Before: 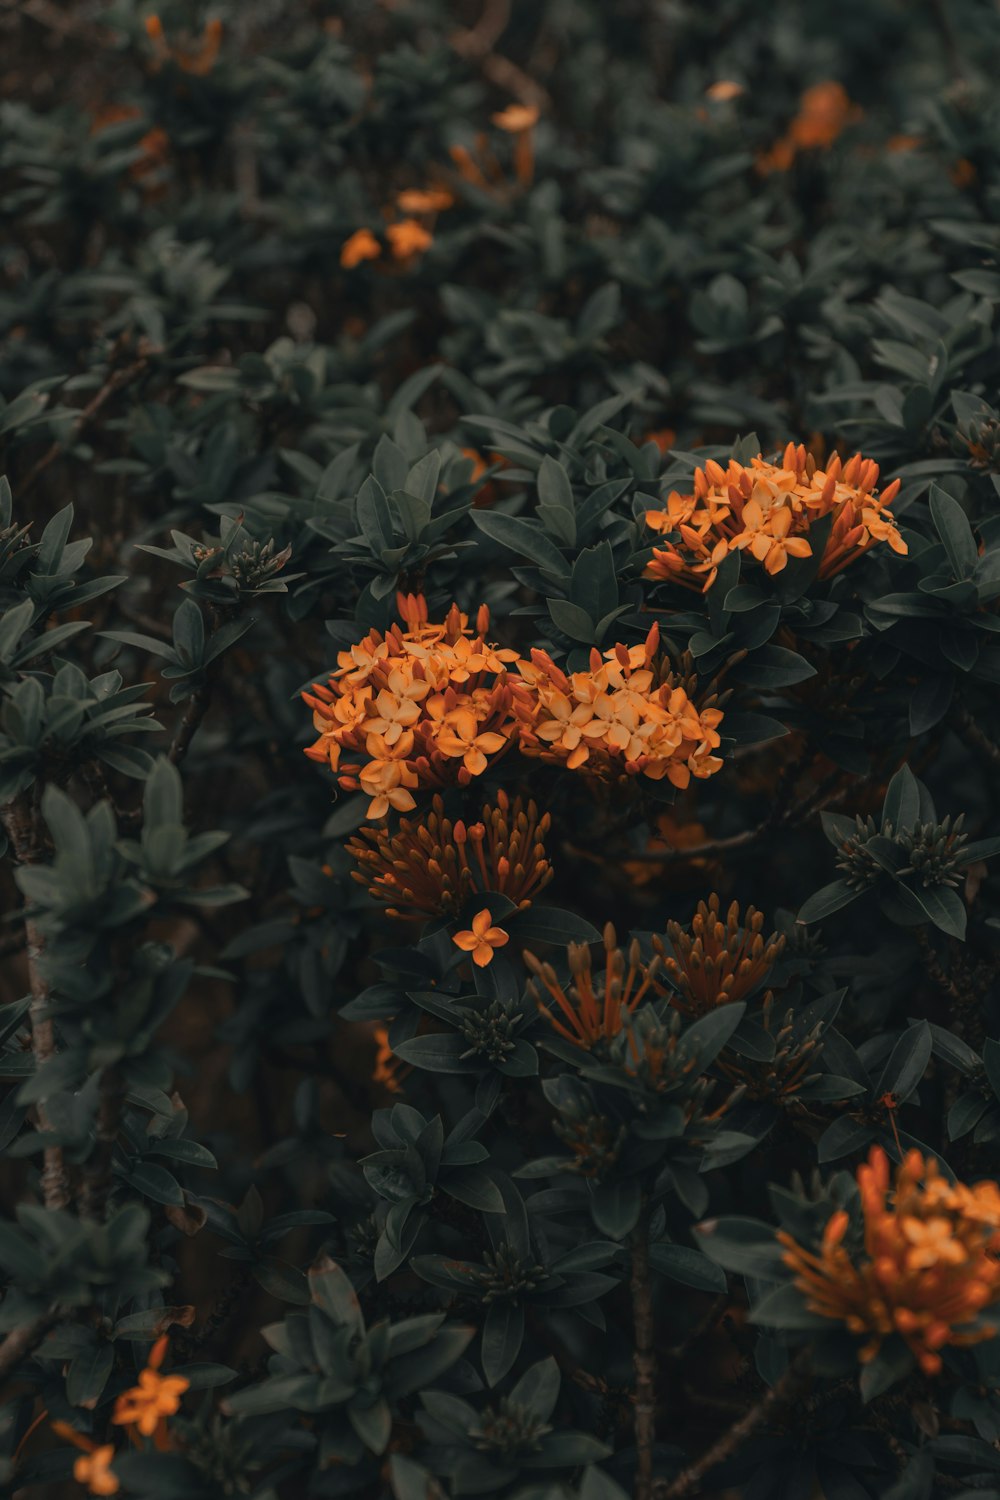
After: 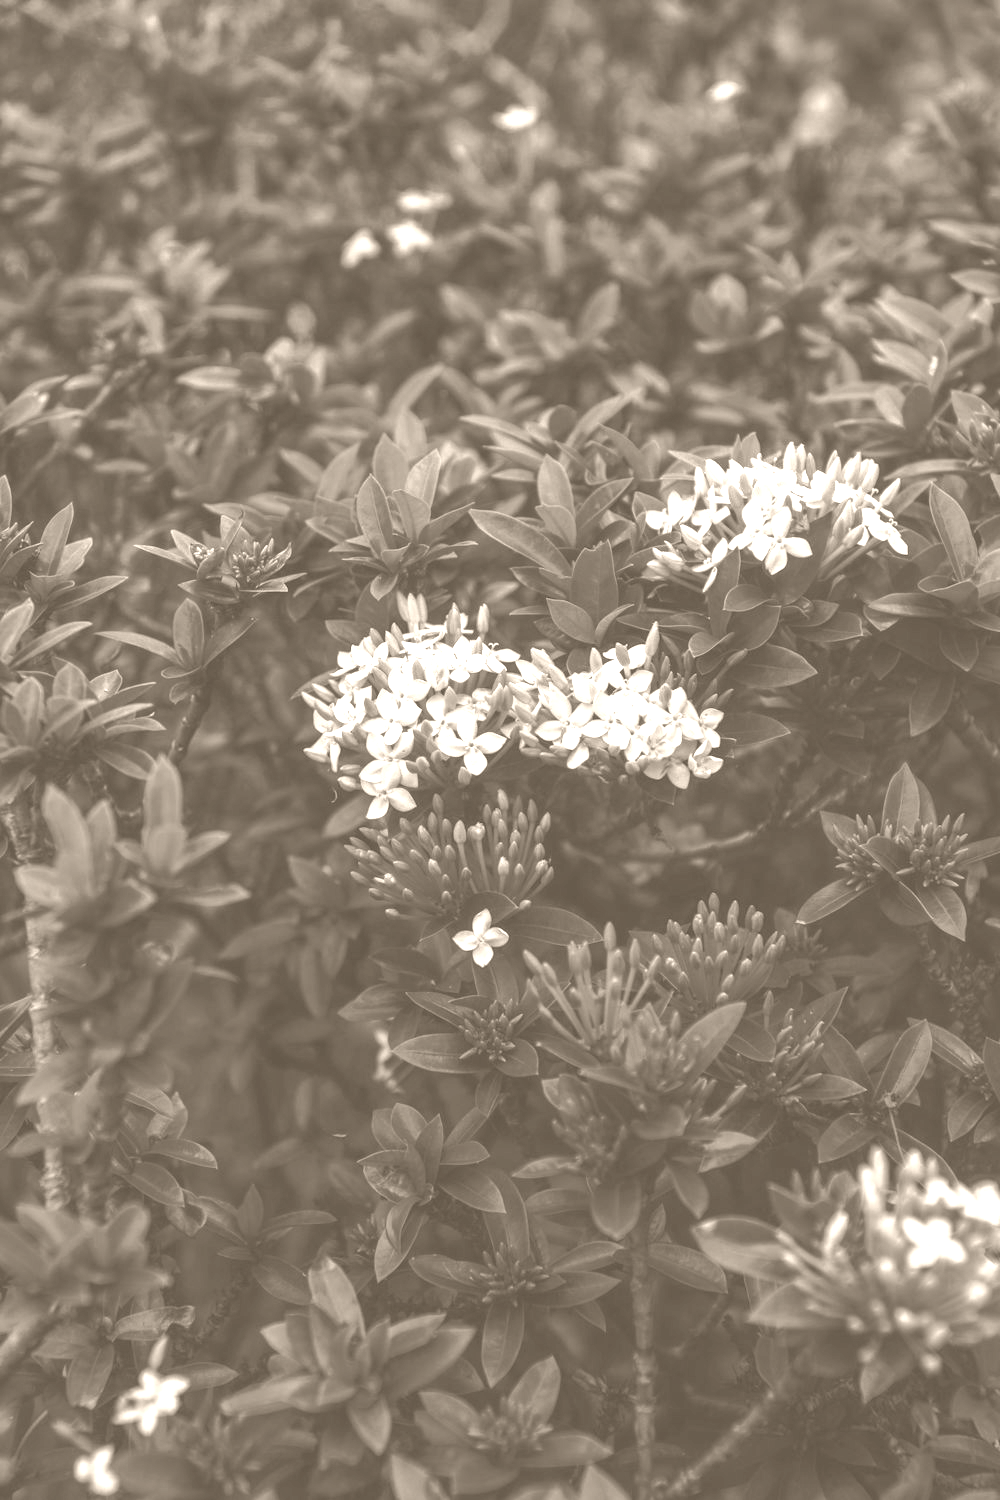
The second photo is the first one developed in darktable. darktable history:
exposure: exposure 0.02 EV, compensate highlight preservation false
colorize: hue 34.49°, saturation 35.33%, source mix 100%, version 1
tone curve: curves: ch0 [(0, 0) (0.003, 0.012) (0.011, 0.015) (0.025, 0.027) (0.044, 0.045) (0.069, 0.064) (0.1, 0.093) (0.136, 0.133) (0.177, 0.177) (0.224, 0.221) (0.277, 0.272) (0.335, 0.342) (0.399, 0.398) (0.468, 0.462) (0.543, 0.547) (0.623, 0.624) (0.709, 0.711) (0.801, 0.792) (0.898, 0.889) (1, 1)], preserve colors none
contrast brightness saturation: contrast 0.43, brightness 0.56, saturation -0.19
local contrast: on, module defaults
